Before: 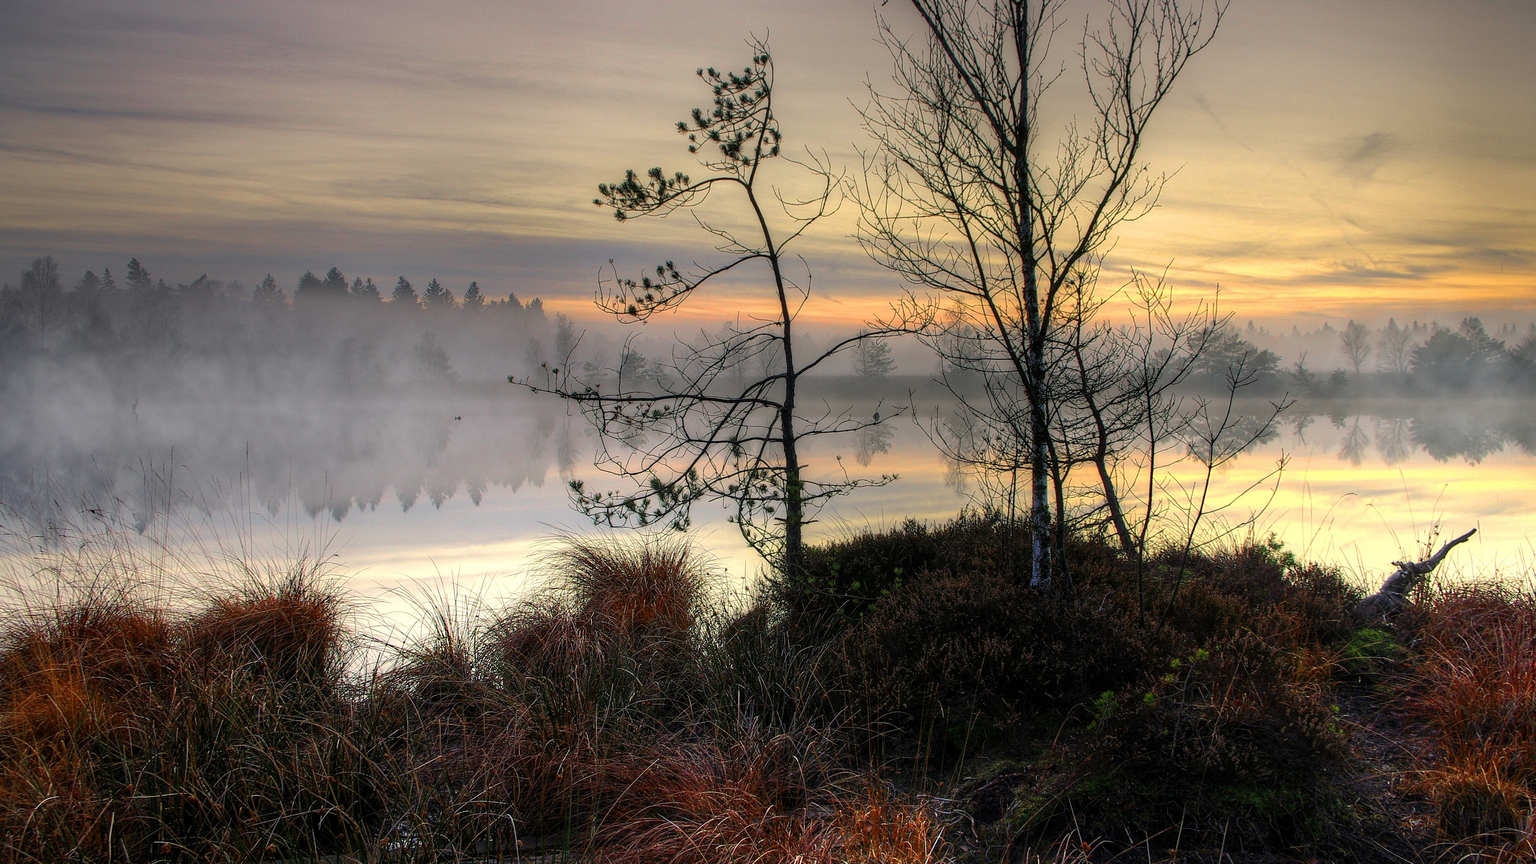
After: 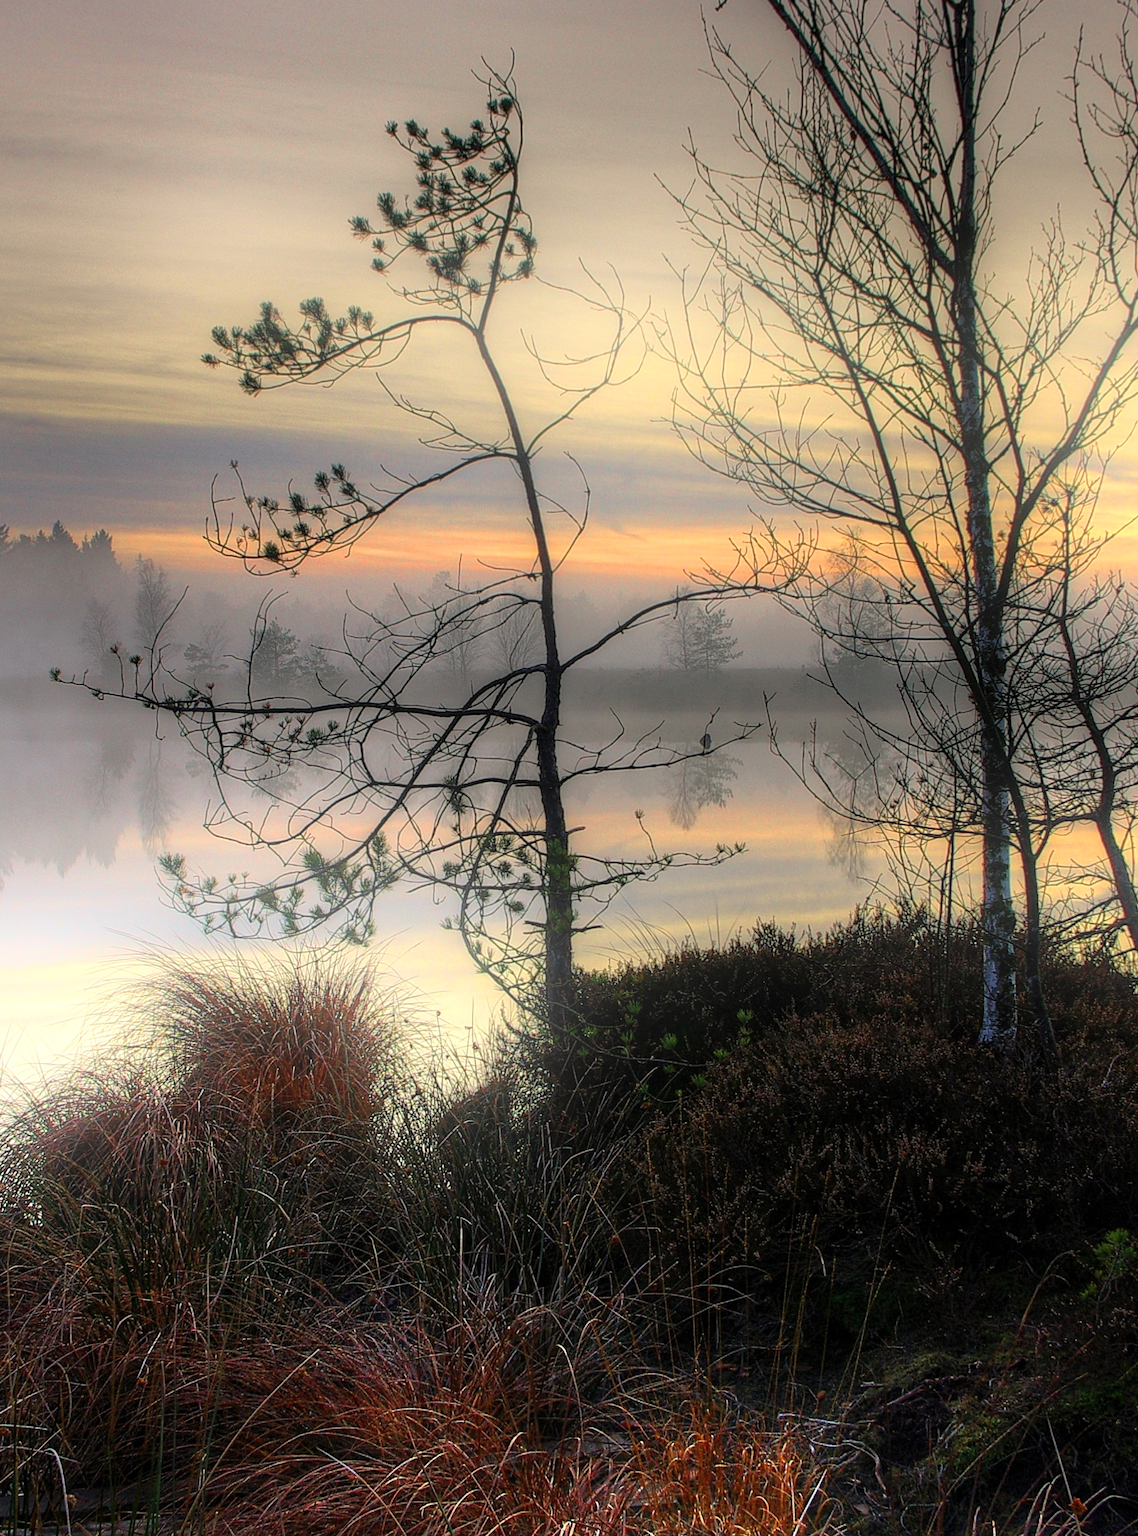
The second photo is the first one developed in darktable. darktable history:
crop: left 31.229%, right 27.105%
bloom: threshold 82.5%, strength 16.25%
